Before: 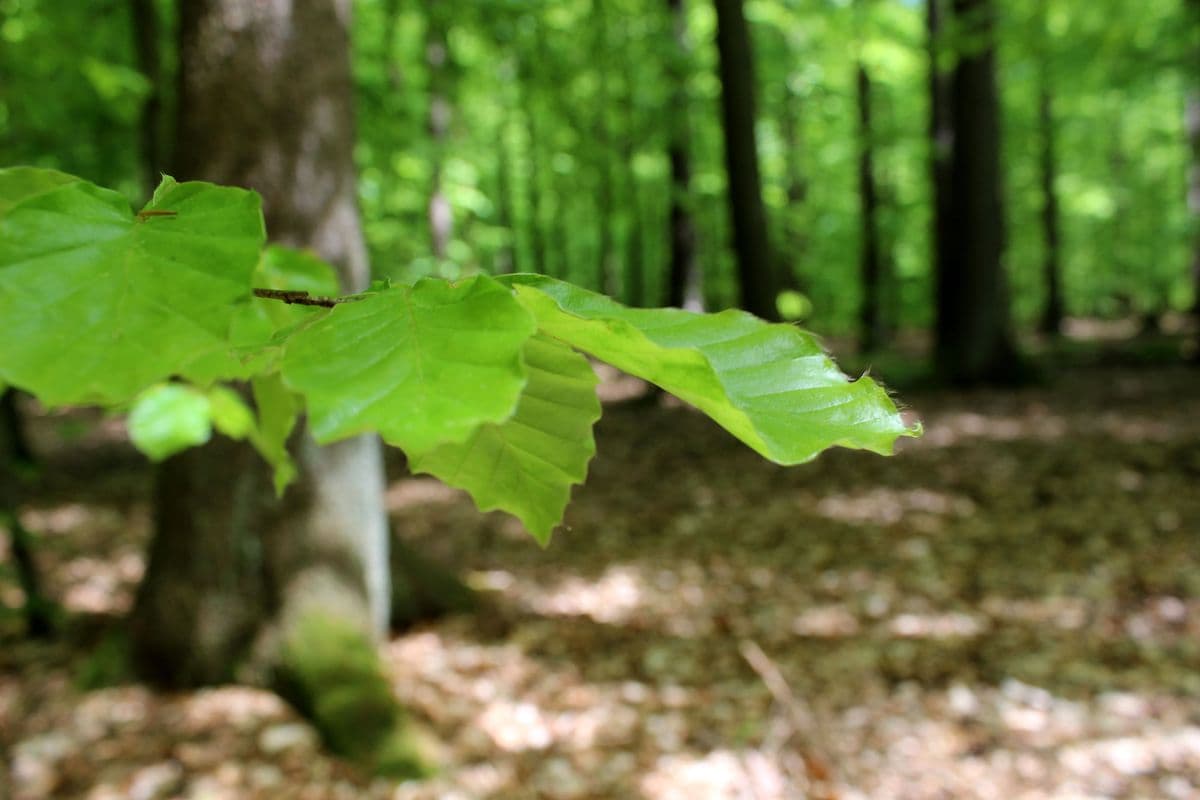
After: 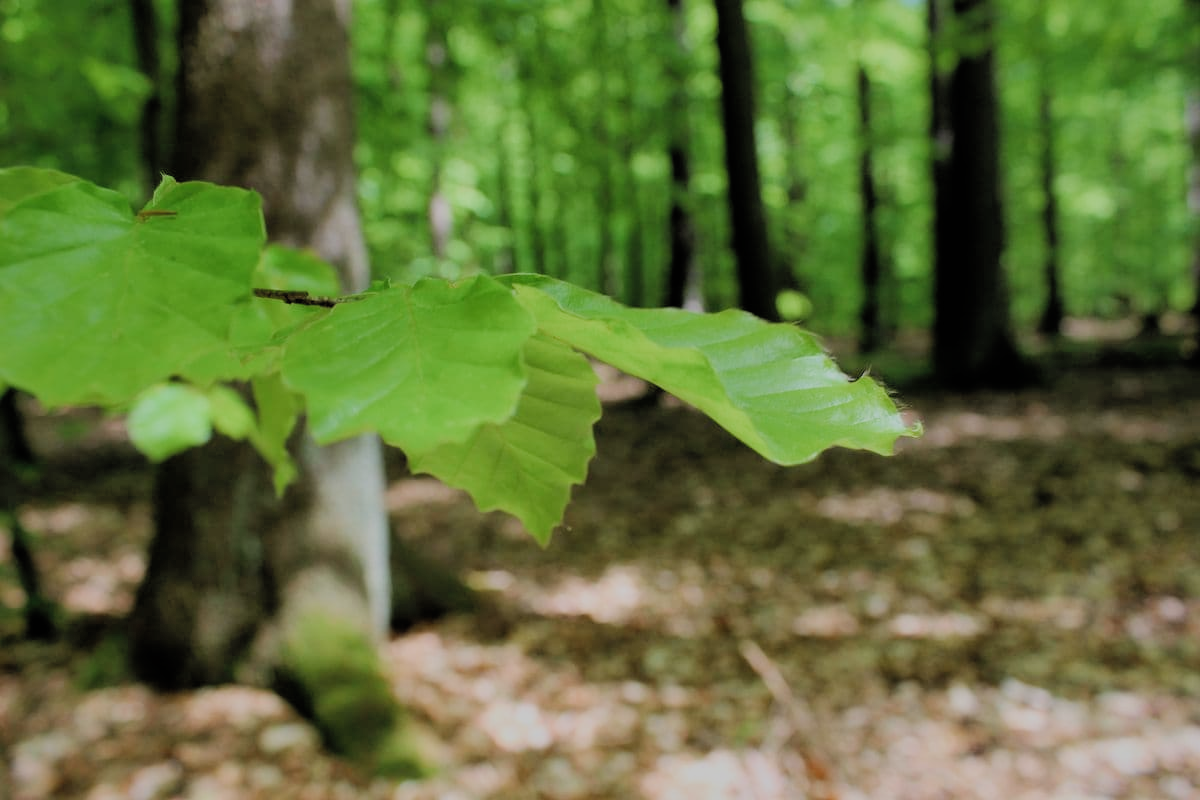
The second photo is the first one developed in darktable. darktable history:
shadows and highlights: on, module defaults
filmic rgb: black relative exposure -7.65 EV, white relative exposure 4.56 EV, threshold 3.01 EV, hardness 3.61, add noise in highlights 0.002, color science v3 (2019), use custom middle-gray values true, contrast in highlights soft, enable highlight reconstruction true
